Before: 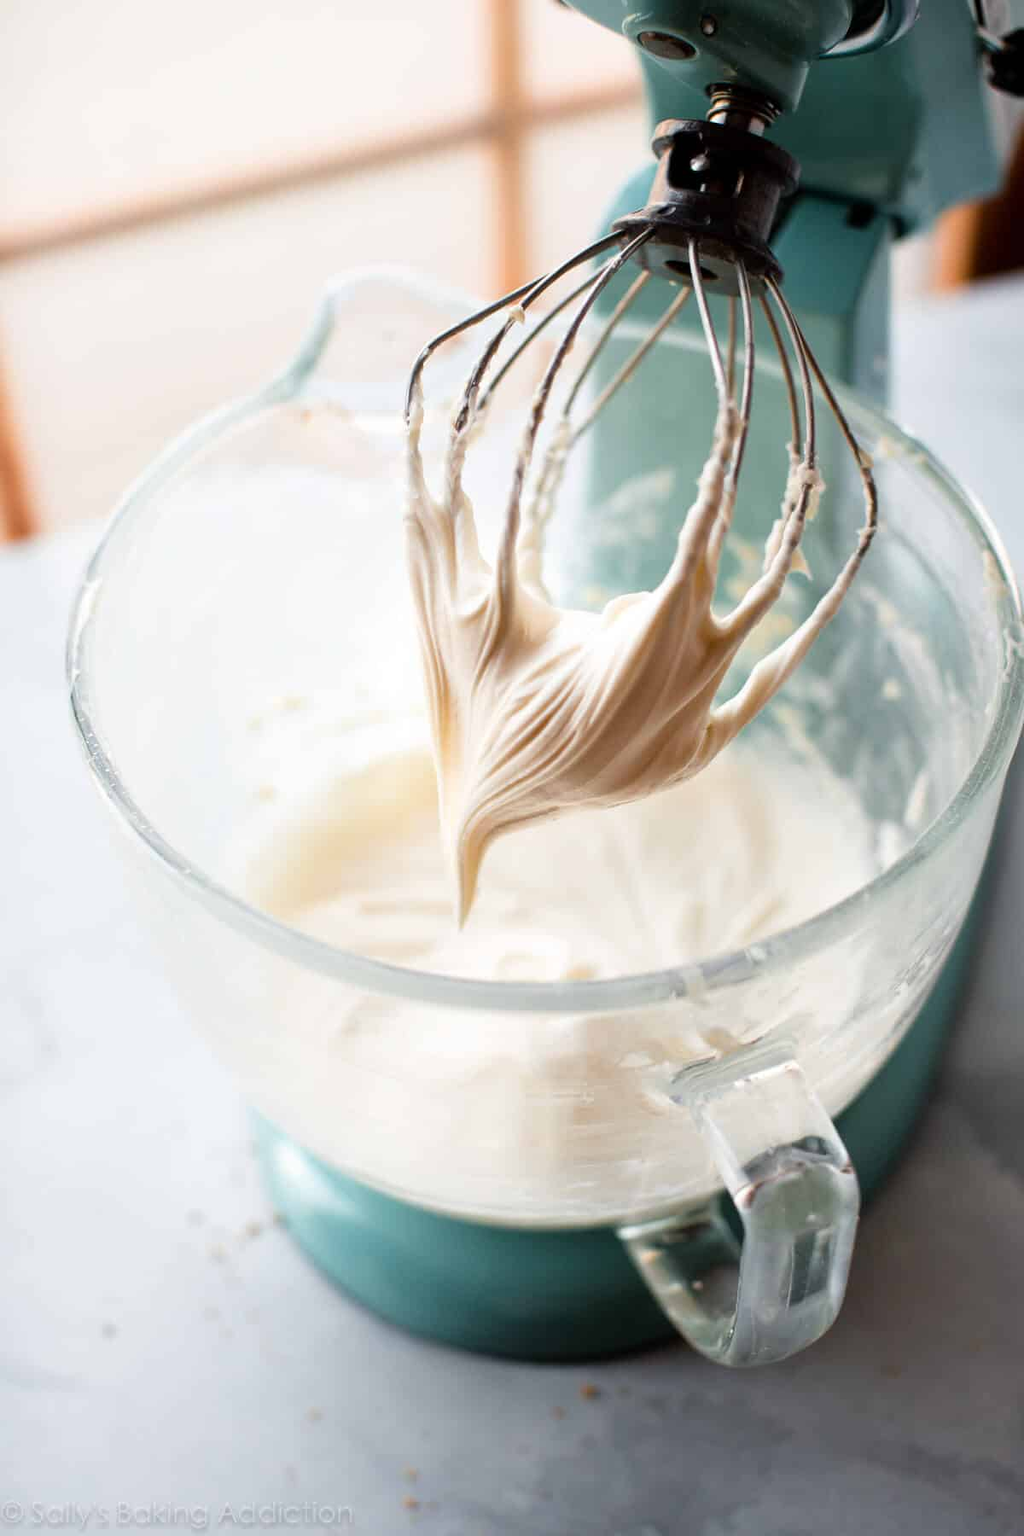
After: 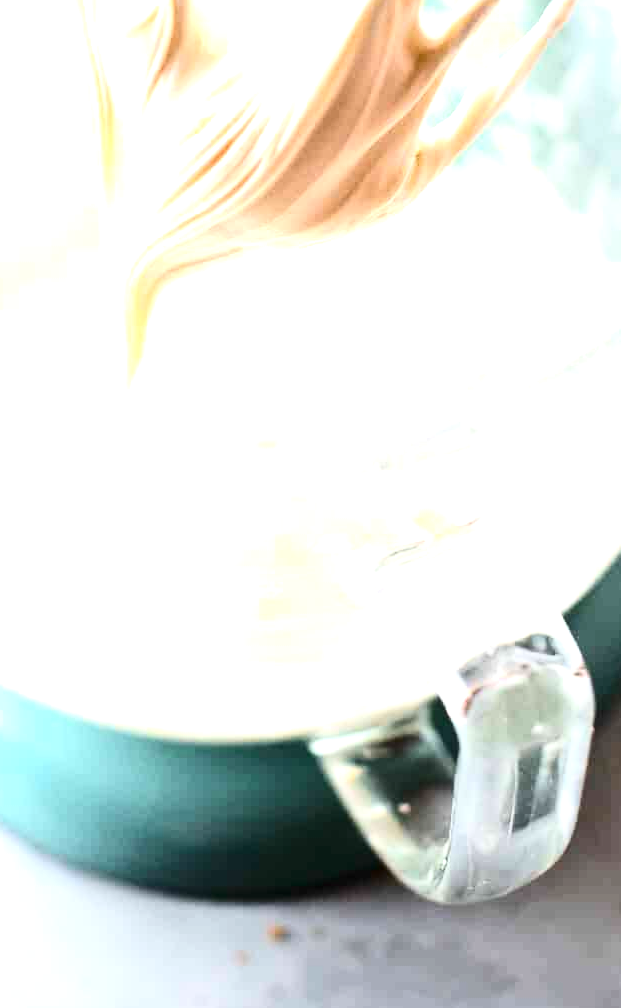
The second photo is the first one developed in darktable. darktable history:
exposure: black level correction 0, exposure 1.388 EV, compensate exposure bias true, compensate highlight preservation false
crop: left 34.479%, top 38.822%, right 13.718%, bottom 5.172%
contrast brightness saturation: contrast 0.28
